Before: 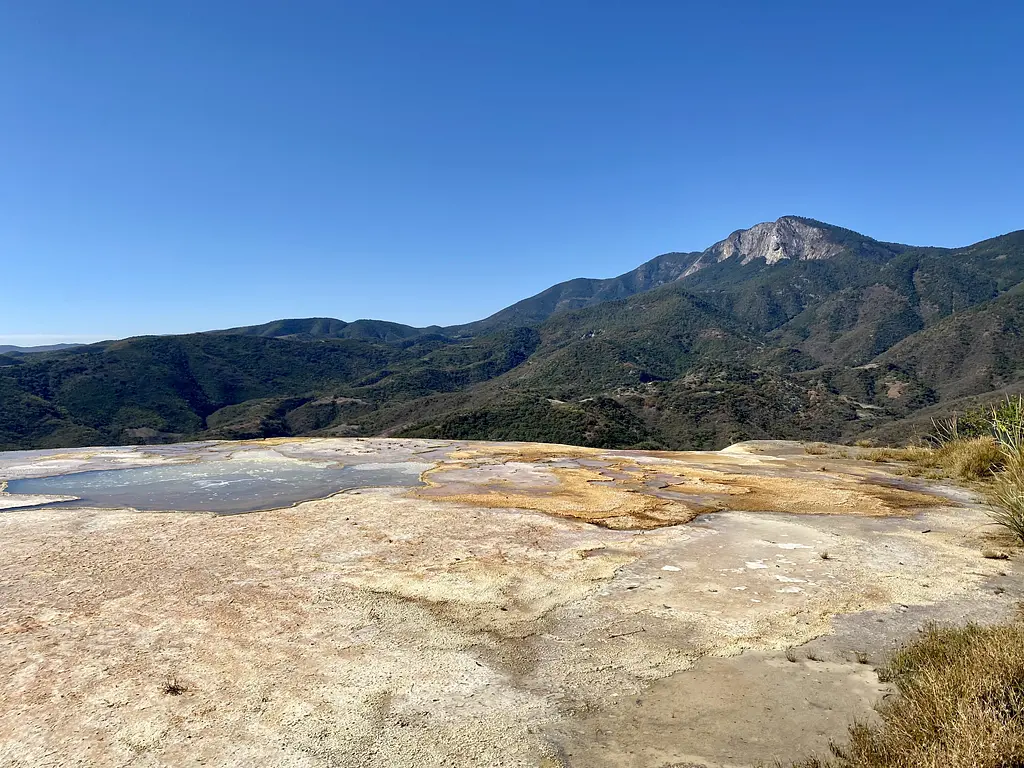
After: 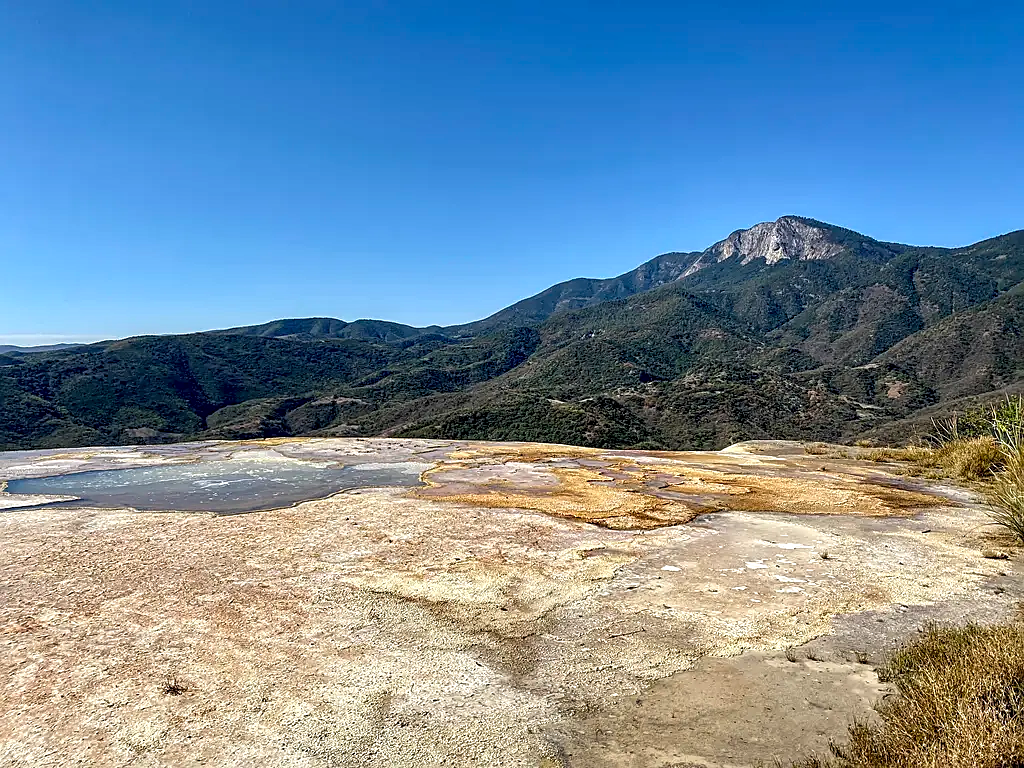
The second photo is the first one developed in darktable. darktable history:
local contrast: detail 142%
sharpen: on, module defaults
